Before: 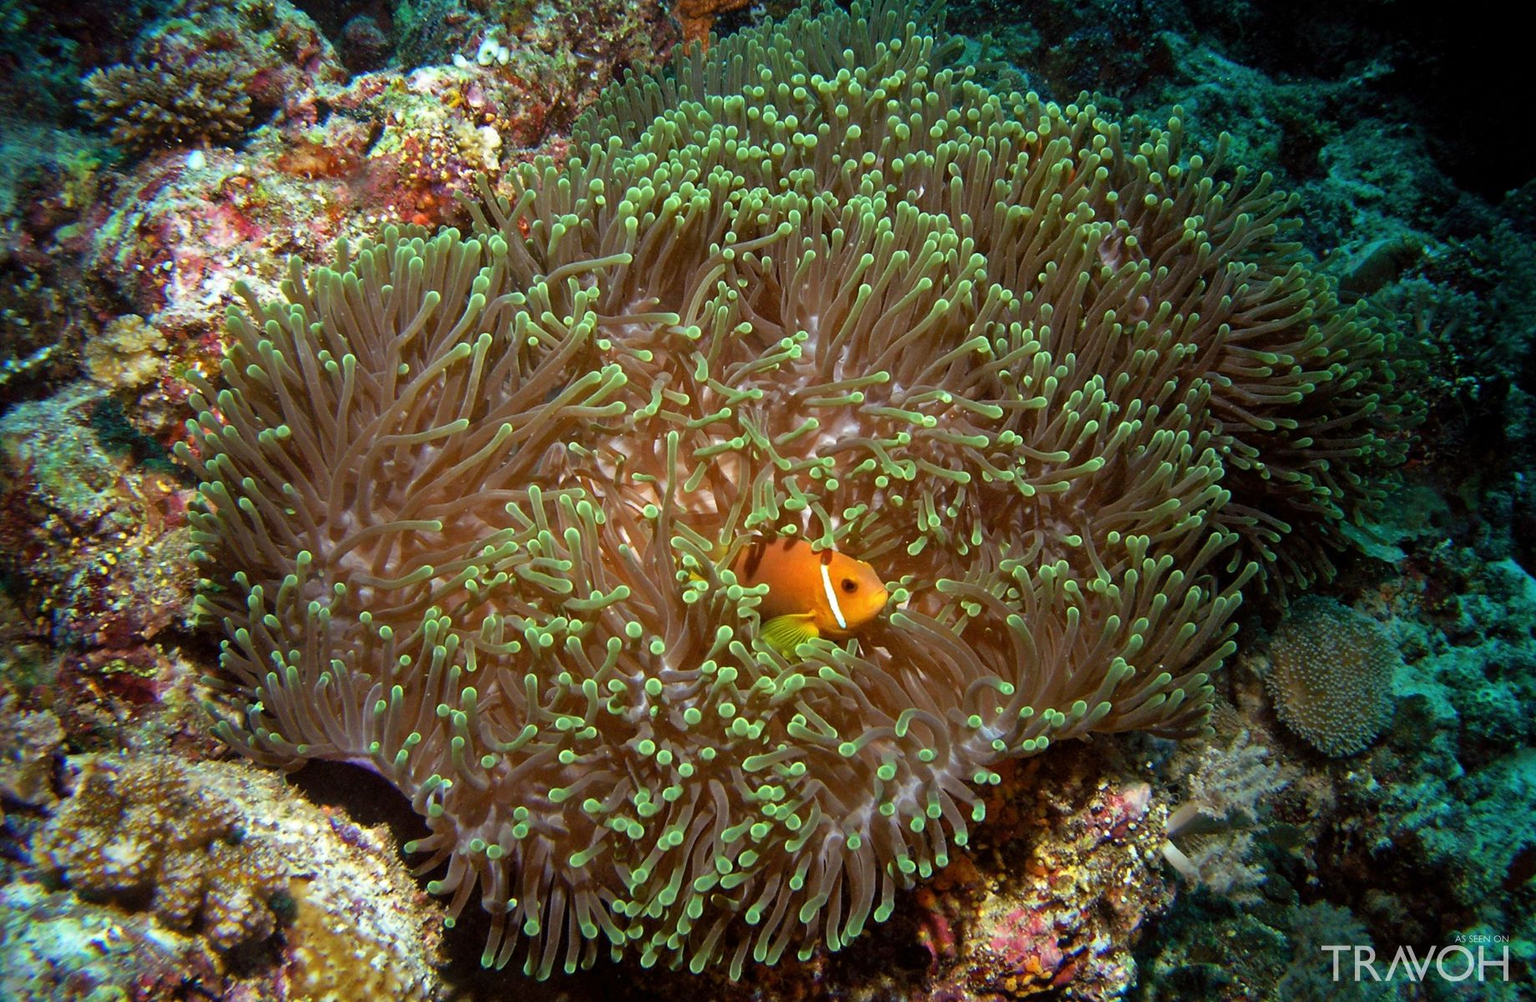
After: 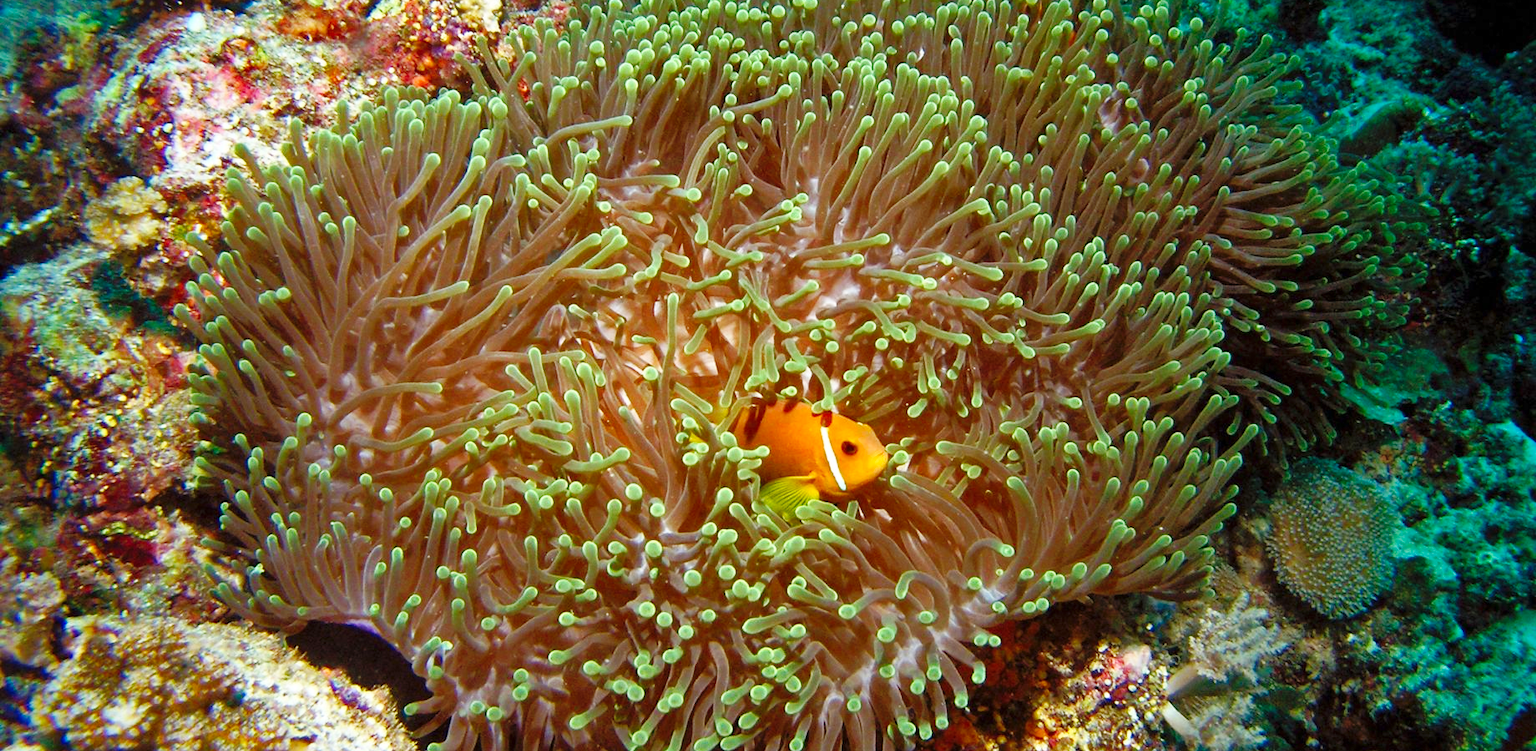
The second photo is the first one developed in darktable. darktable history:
base curve: curves: ch0 [(0, 0) (0.036, 0.025) (0.121, 0.166) (0.206, 0.329) (0.605, 0.79) (1, 1)], preserve colors none
tone equalizer: on, module defaults
shadows and highlights: shadows 30.86, highlights 0, soften with gaussian
rgb curve: curves: ch0 [(0, 0) (0.072, 0.166) (0.217, 0.293) (0.414, 0.42) (1, 1)], compensate middle gray true, preserve colors basic power
crop: top 13.819%, bottom 11.169%
